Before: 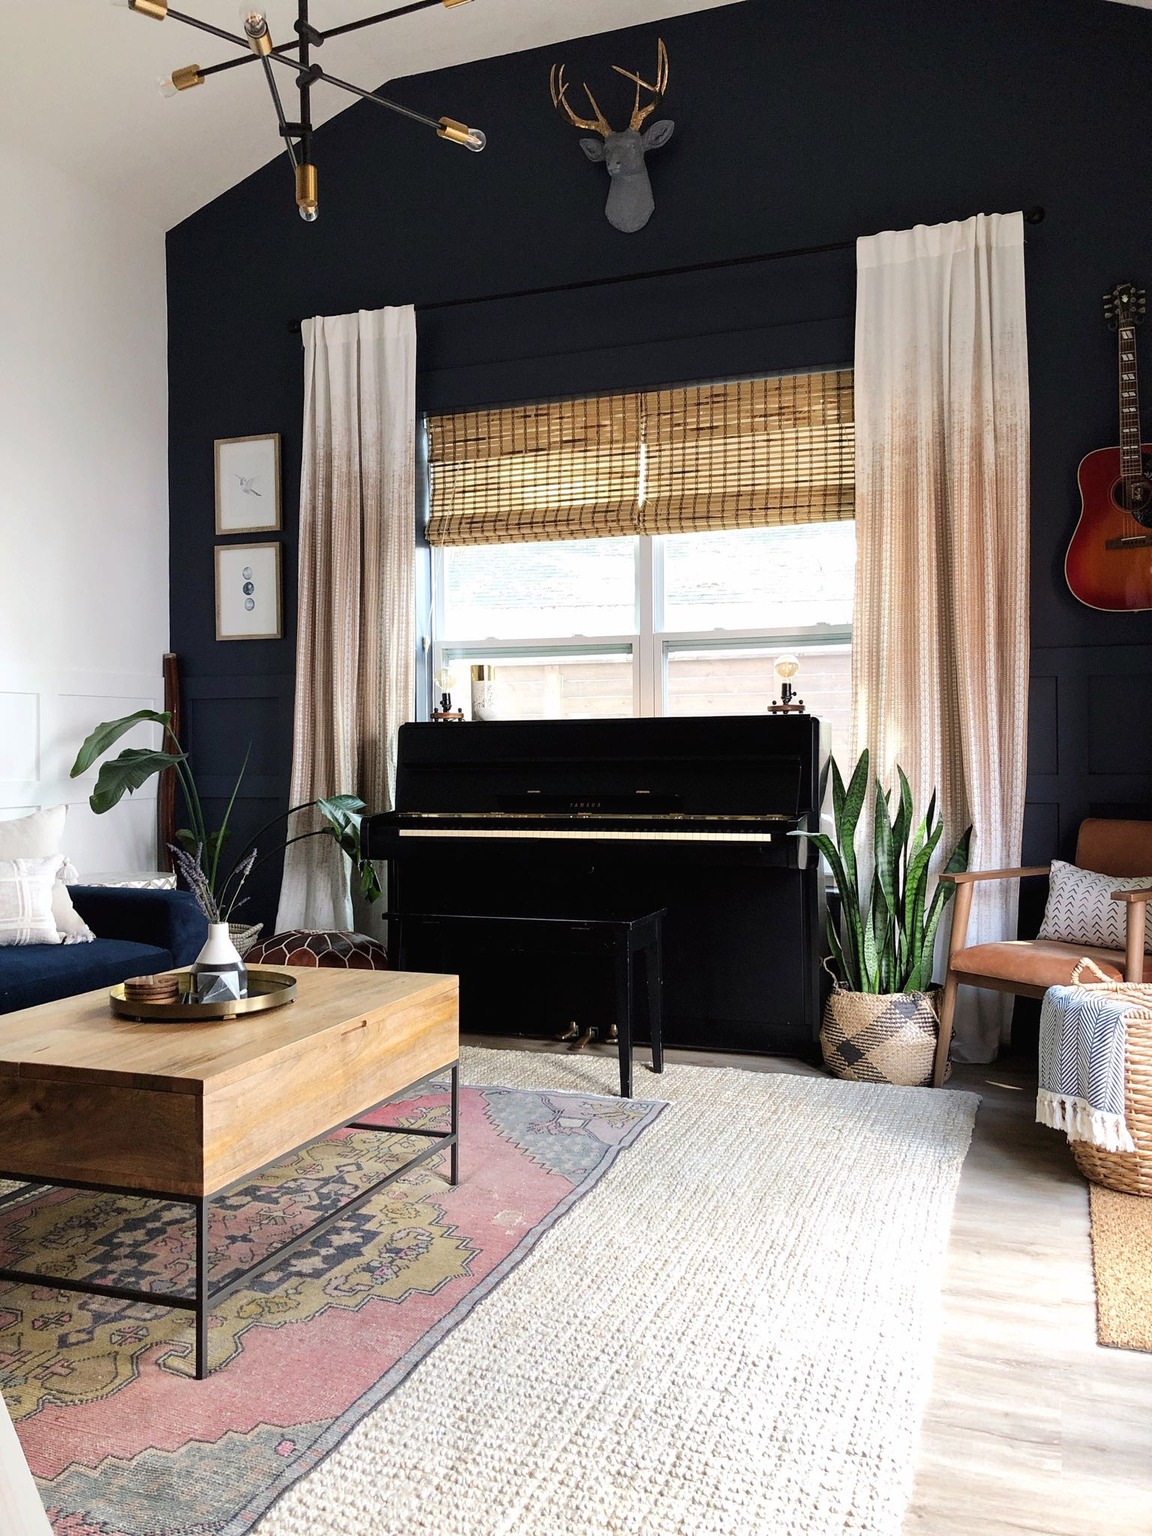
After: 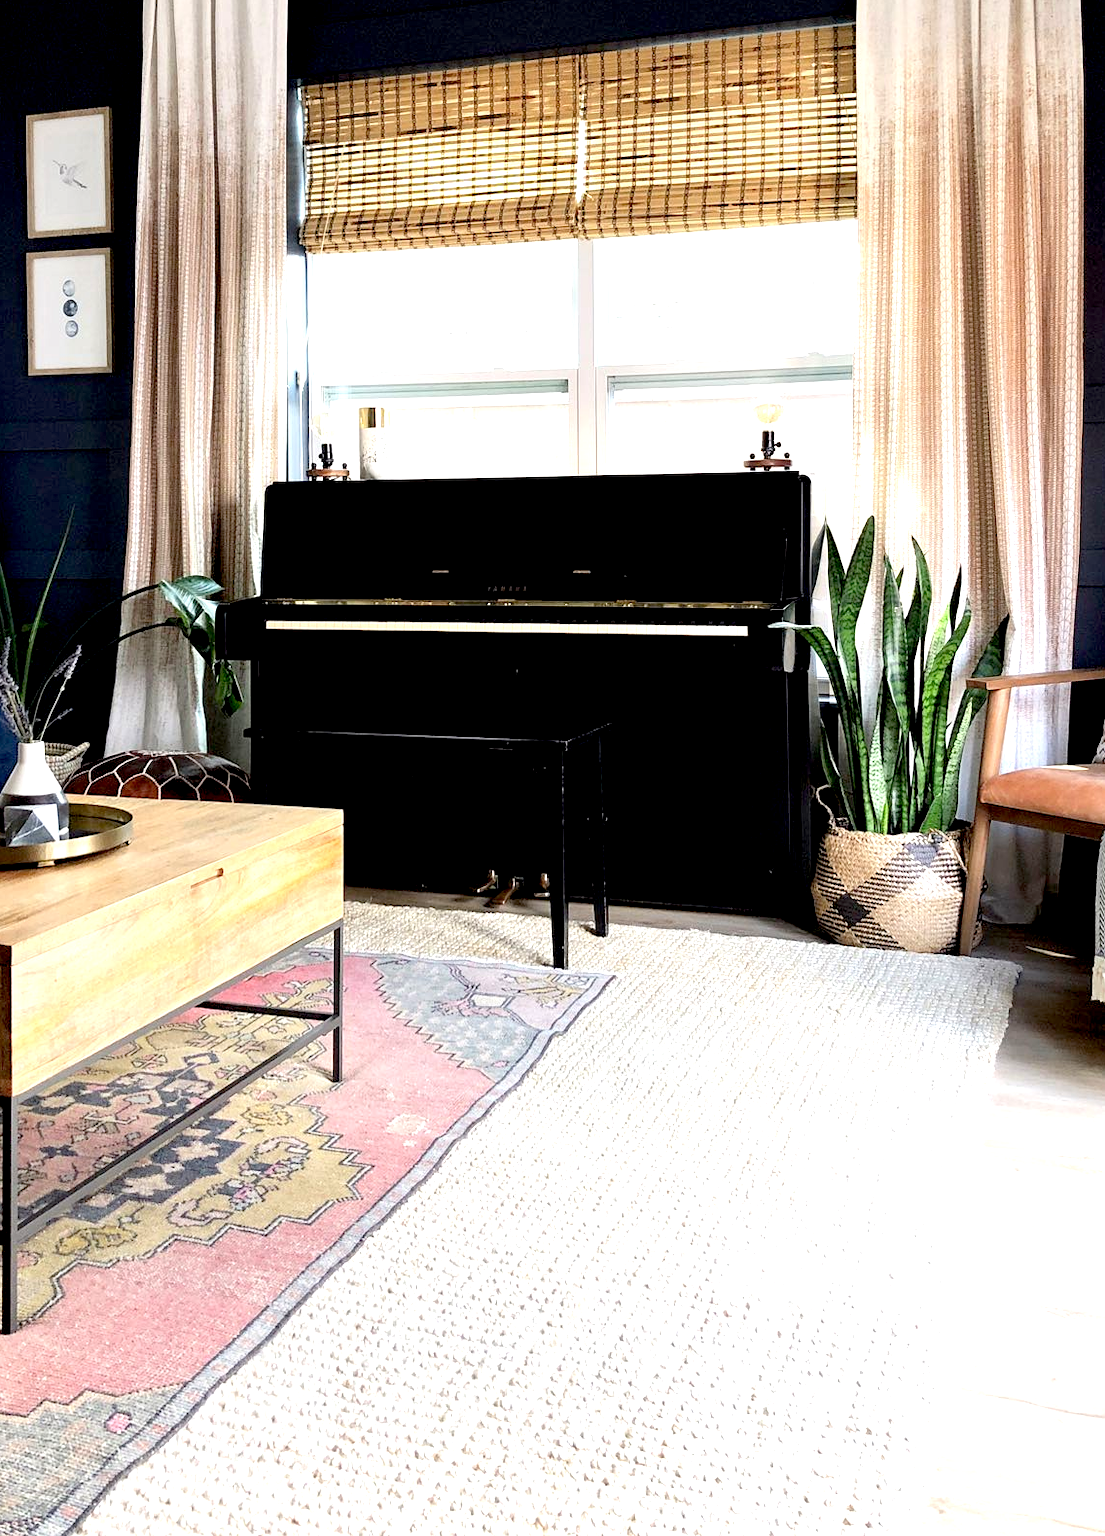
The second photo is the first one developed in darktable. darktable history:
crop: left 16.871%, top 22.857%, right 9.116%
exposure: black level correction 0.012, exposure 0.7 EV, compensate exposure bias true, compensate highlight preservation false
